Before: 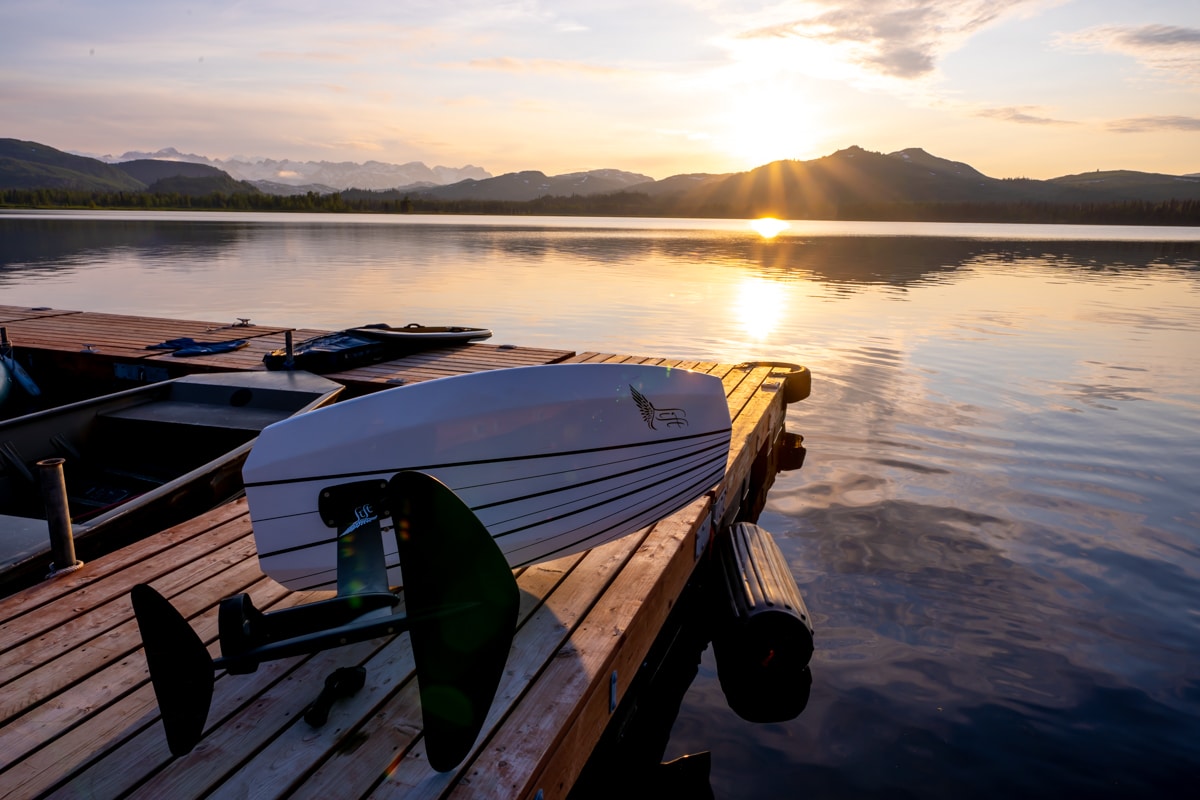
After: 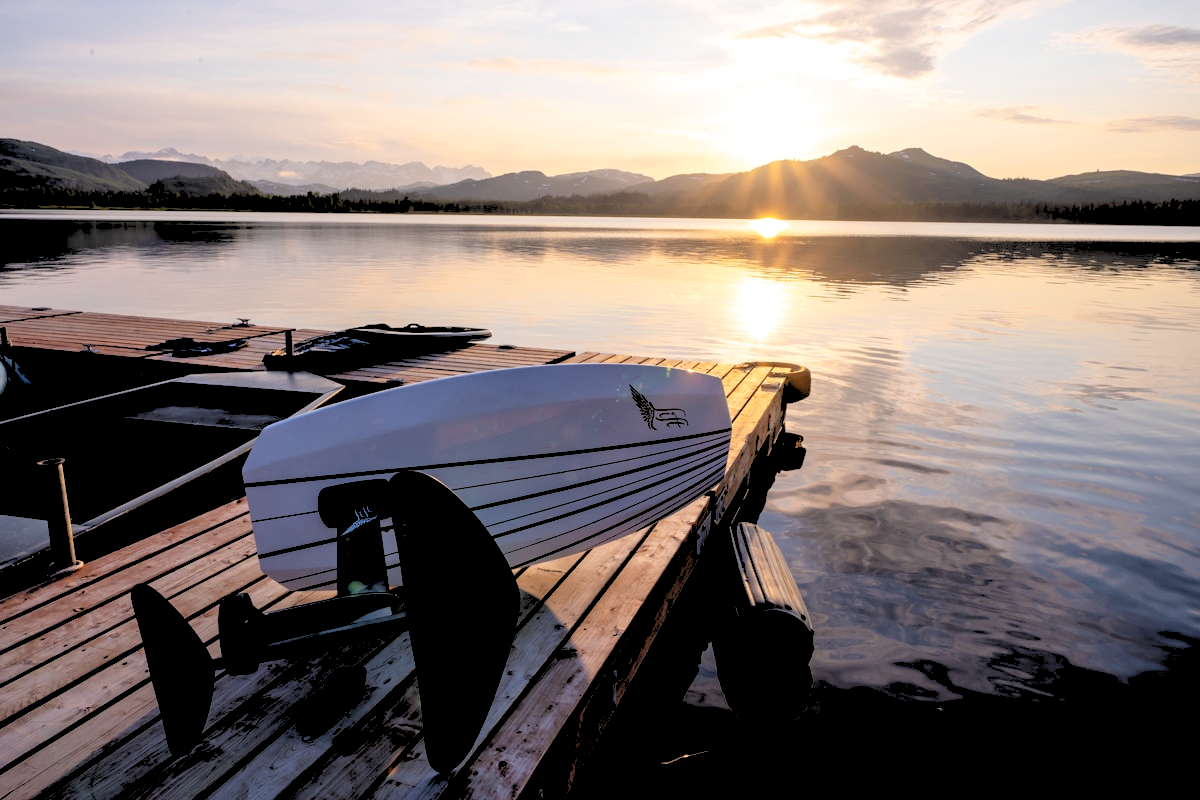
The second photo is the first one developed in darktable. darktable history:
color correction: saturation 0.8
tone equalizer: on, module defaults
rgb levels: levels [[0.027, 0.429, 0.996], [0, 0.5, 1], [0, 0.5, 1]]
